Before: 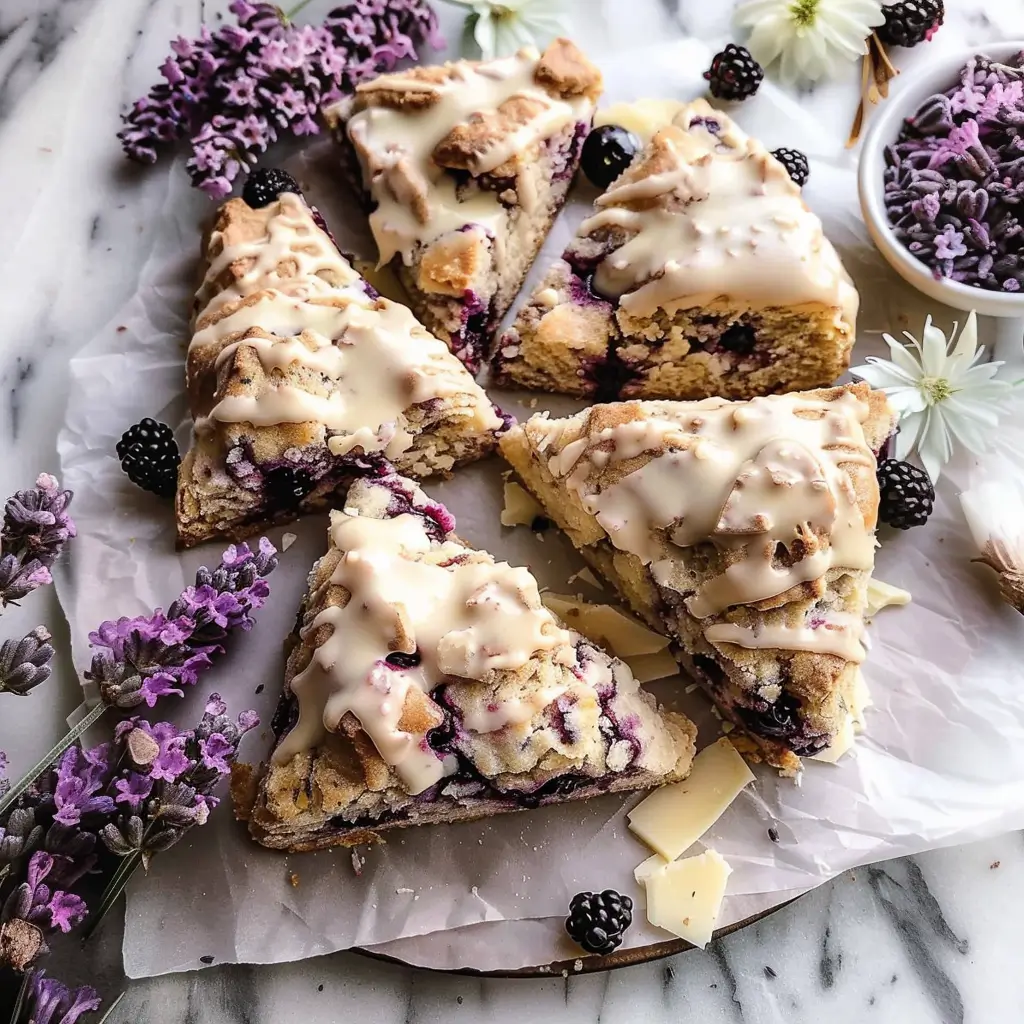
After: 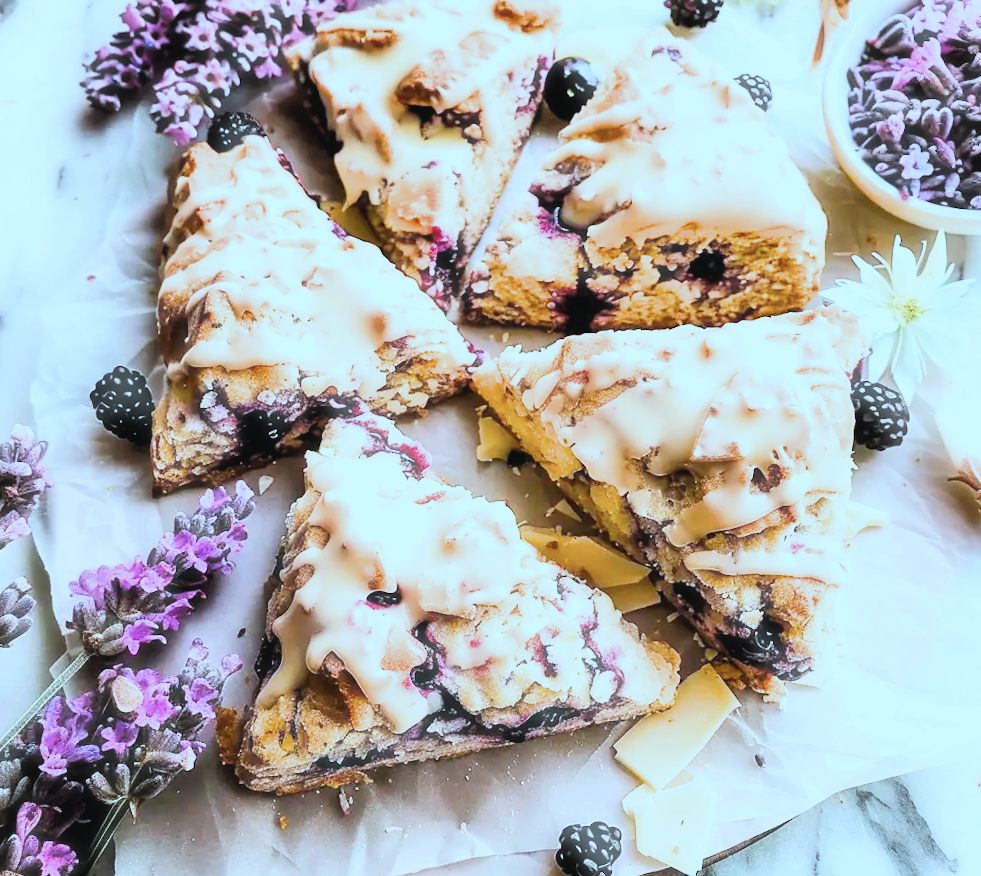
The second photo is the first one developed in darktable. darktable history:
contrast brightness saturation: contrast -0.08, brightness -0.04, saturation -0.11
filmic rgb: black relative exposure -5 EV, hardness 2.88, contrast 1.3
haze removal: strength -0.1, adaptive false
crop: left 1.964%, top 3.251%, right 1.122%, bottom 4.933%
exposure: black level correction 0, exposure 1.675 EV, compensate exposure bias true, compensate highlight preservation false
color correction: highlights a* -11.71, highlights b* -15.58
color balance rgb: linear chroma grading › global chroma 15%, perceptual saturation grading › global saturation 30%
rotate and perspective: rotation -2°, crop left 0.022, crop right 0.978, crop top 0.049, crop bottom 0.951
